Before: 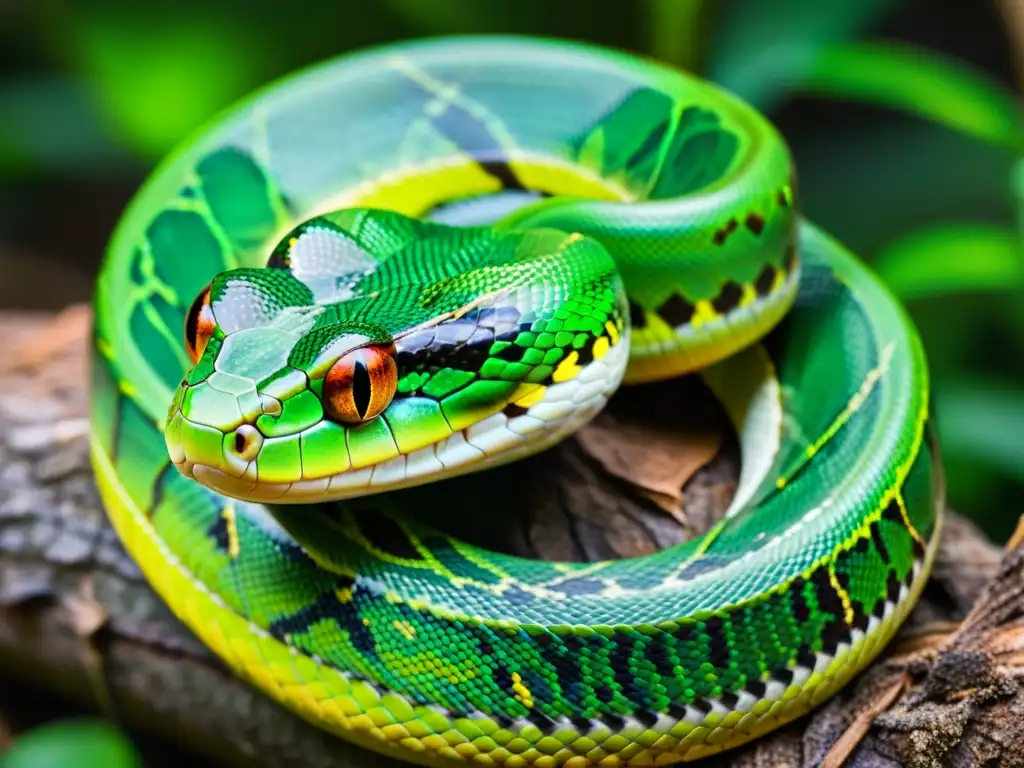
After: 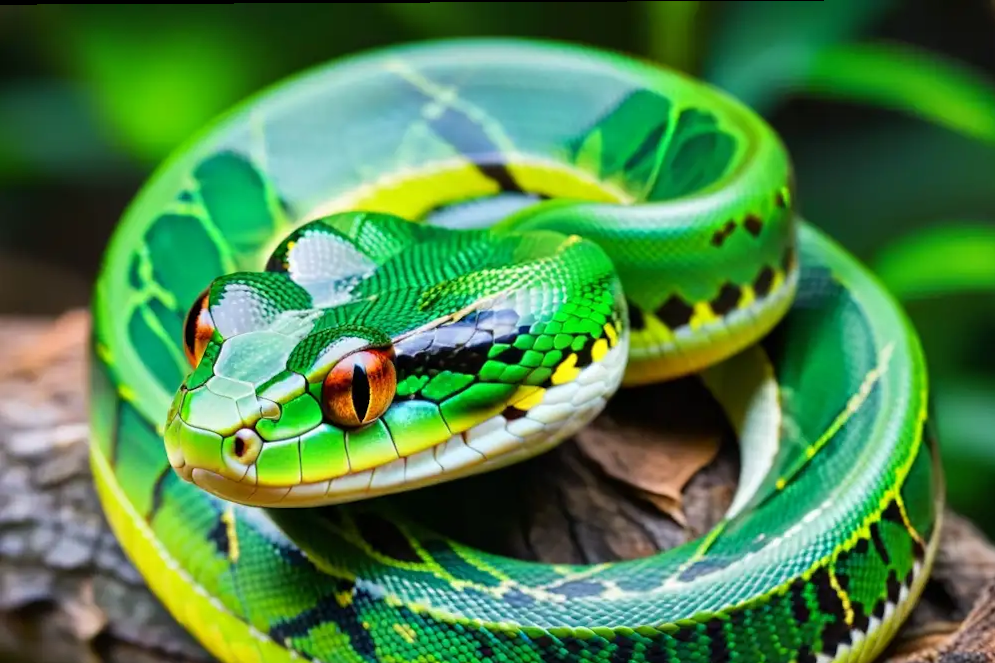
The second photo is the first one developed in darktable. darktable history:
crop and rotate: angle 0.291°, left 0.349%, right 2.759%, bottom 14.176%
